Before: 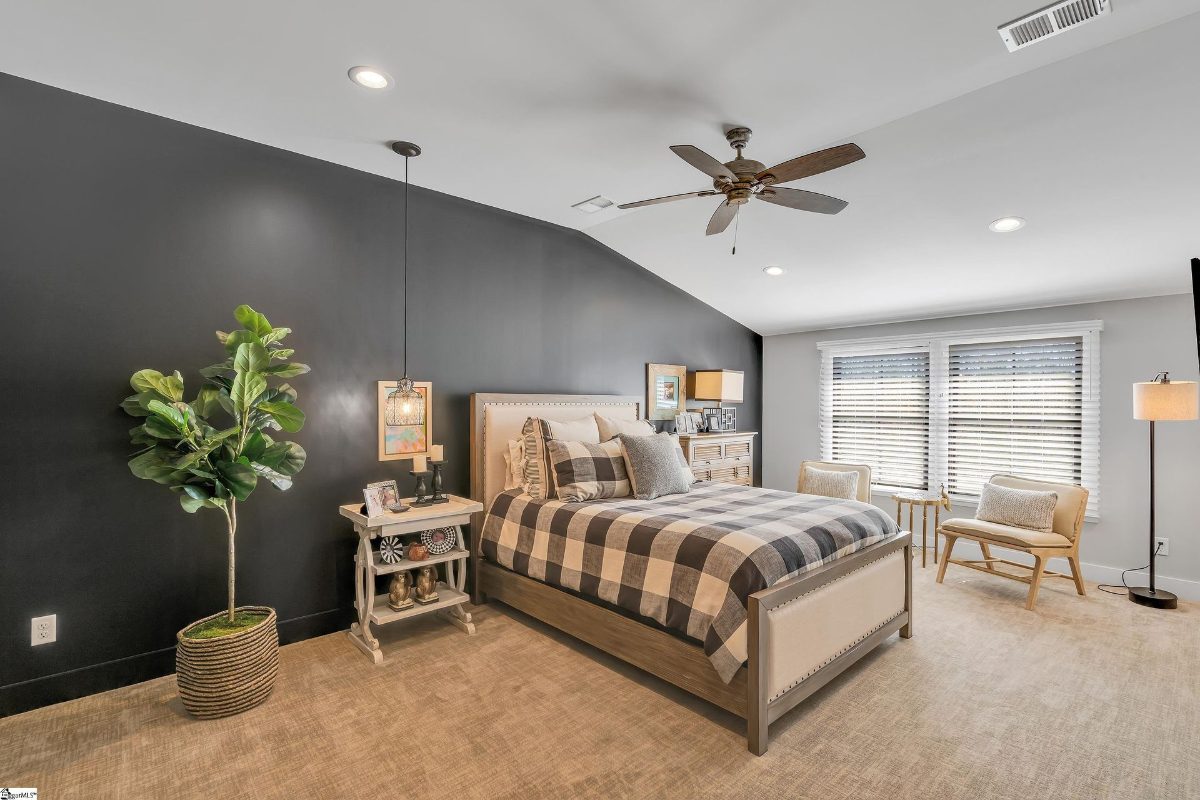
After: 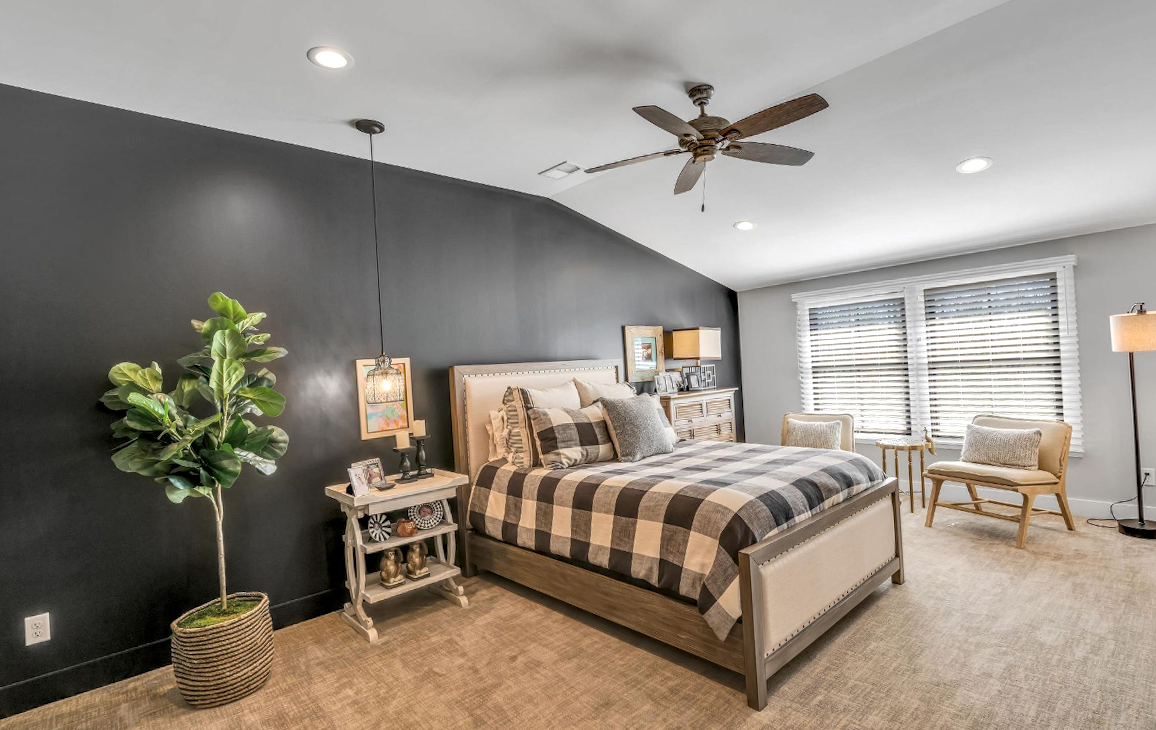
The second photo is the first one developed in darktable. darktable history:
local contrast: highlights 61%, detail 143%, midtone range 0.428
rotate and perspective: rotation -3.52°, crop left 0.036, crop right 0.964, crop top 0.081, crop bottom 0.919
